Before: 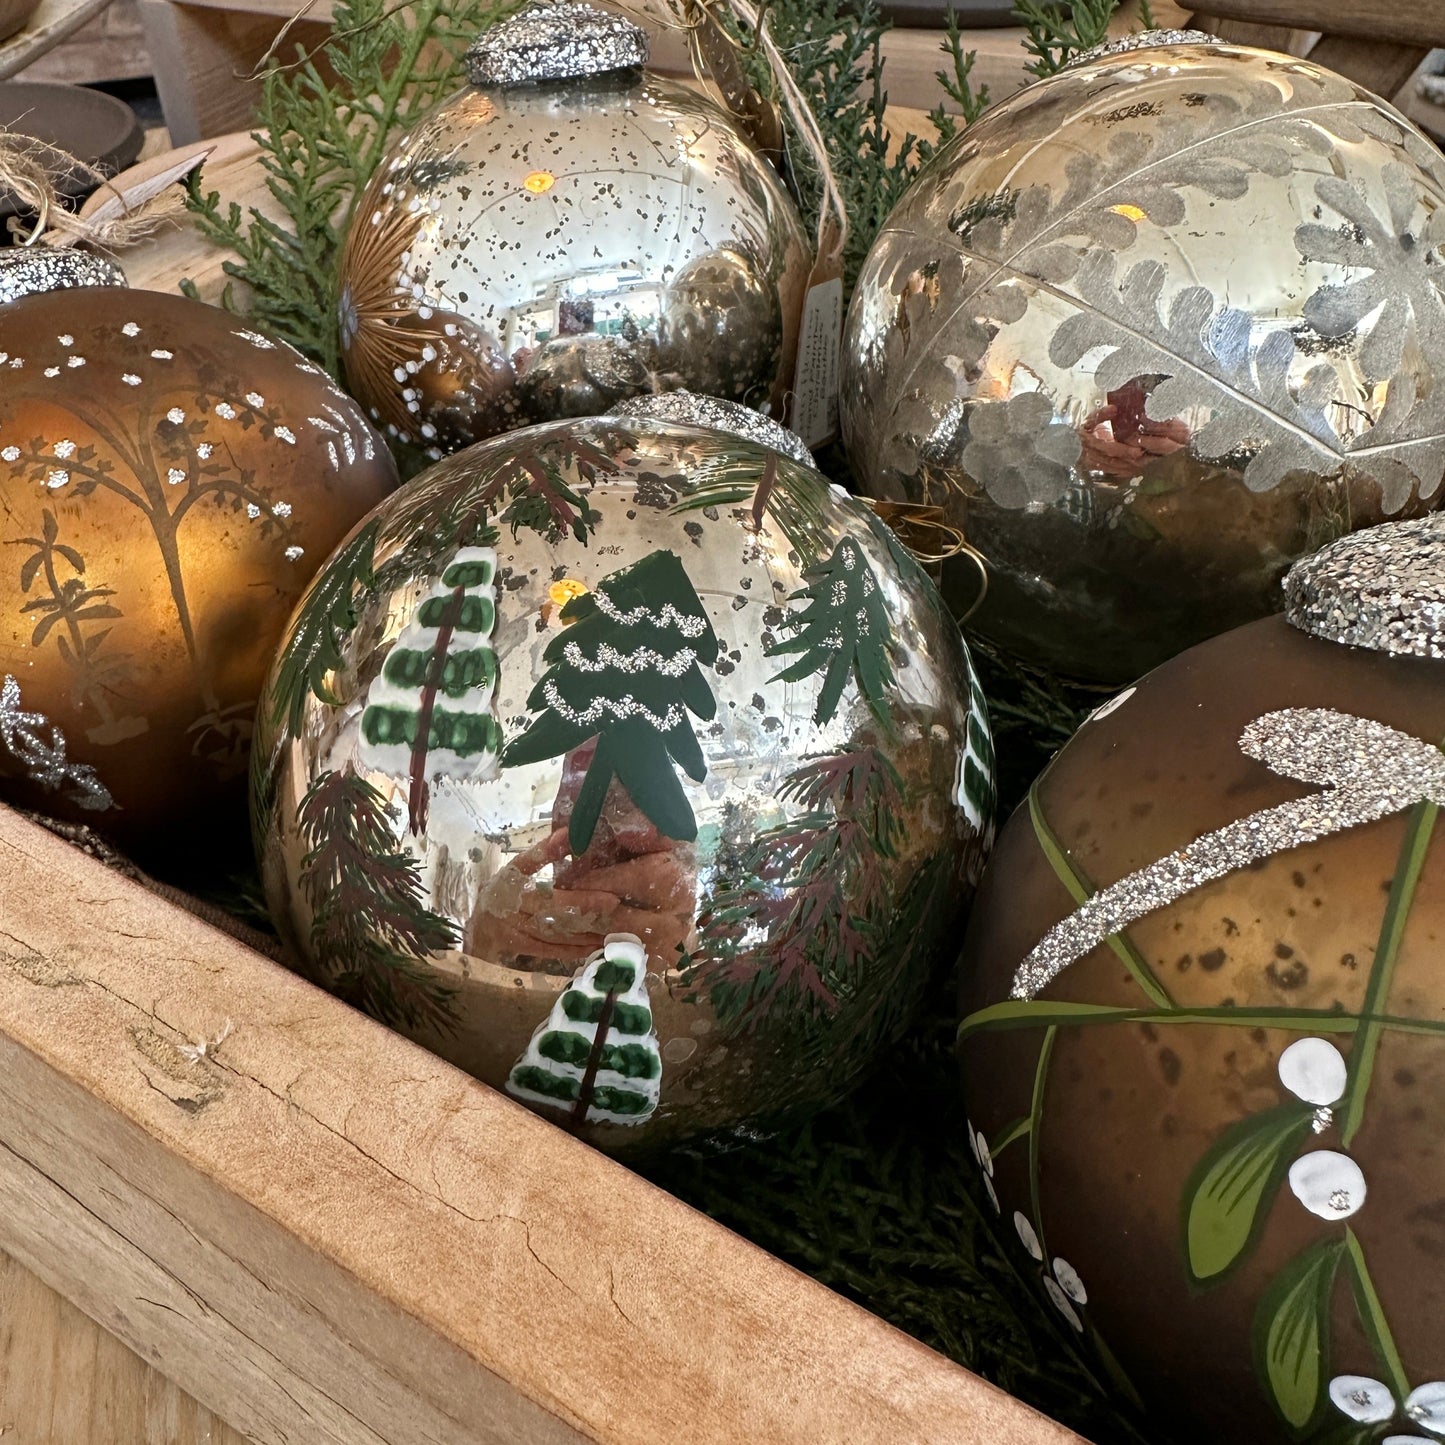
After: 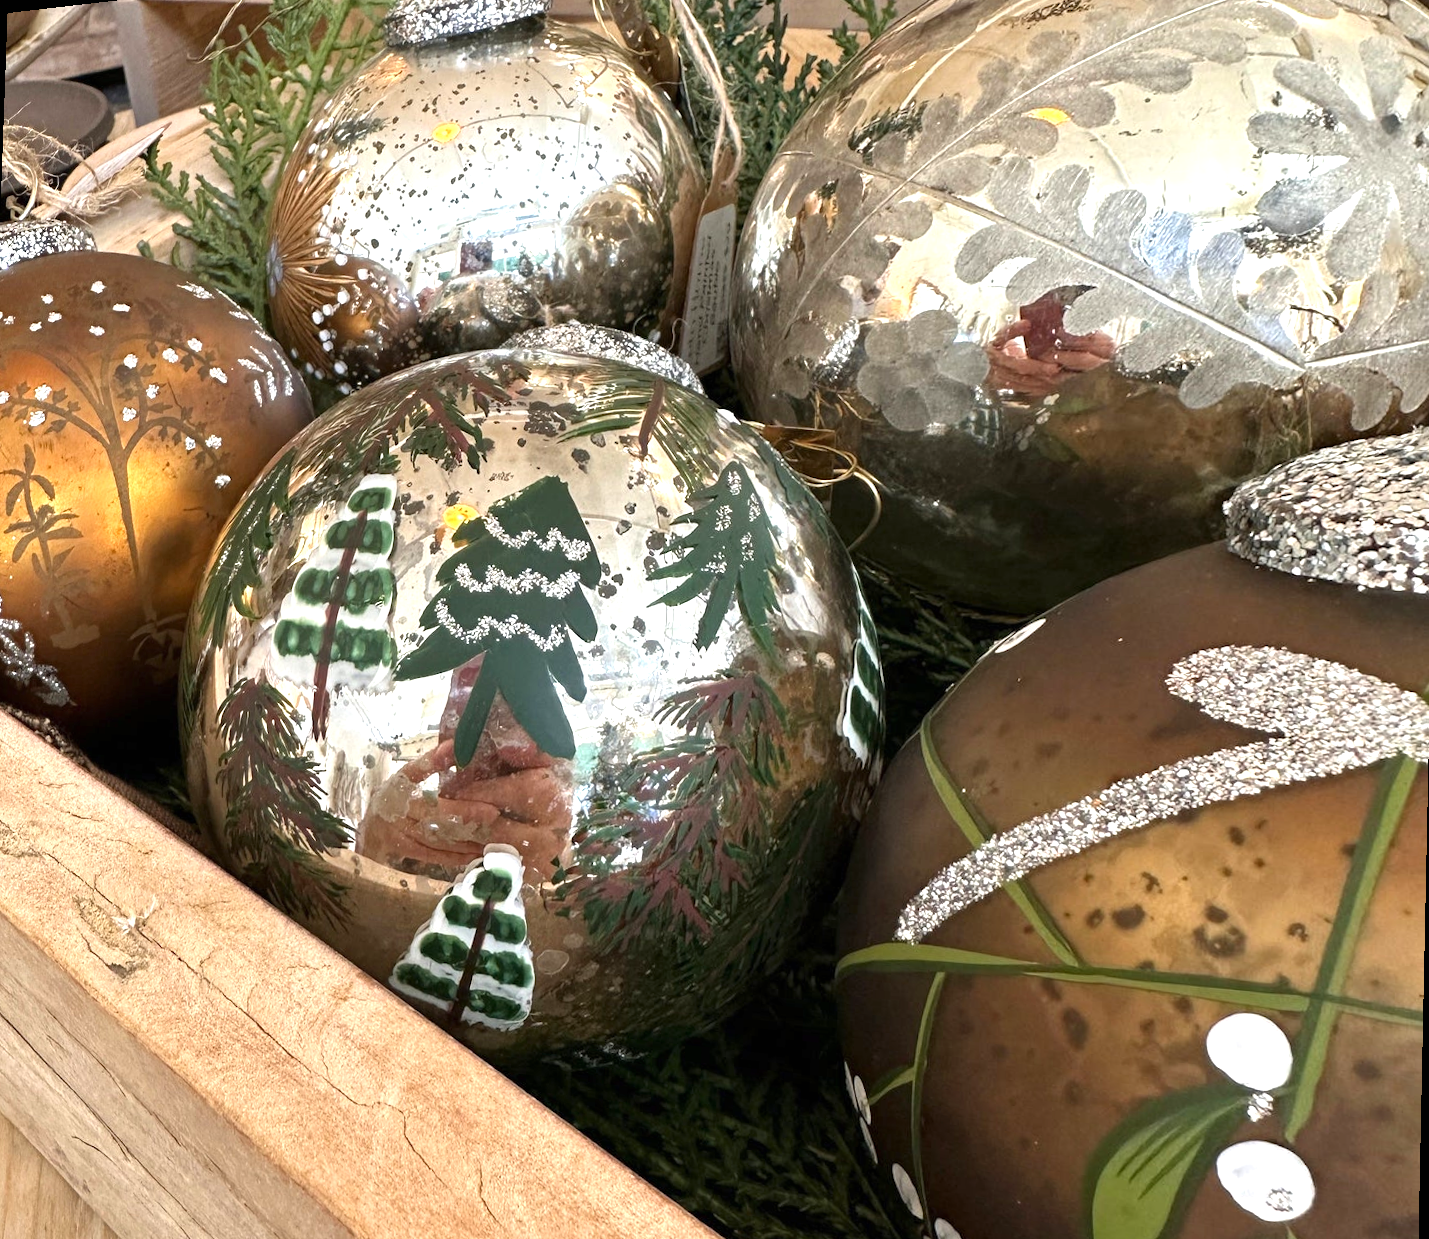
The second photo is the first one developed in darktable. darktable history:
rotate and perspective: rotation 1.69°, lens shift (vertical) -0.023, lens shift (horizontal) -0.291, crop left 0.025, crop right 0.988, crop top 0.092, crop bottom 0.842
exposure: black level correction 0, exposure 0.7 EV, compensate highlight preservation false
